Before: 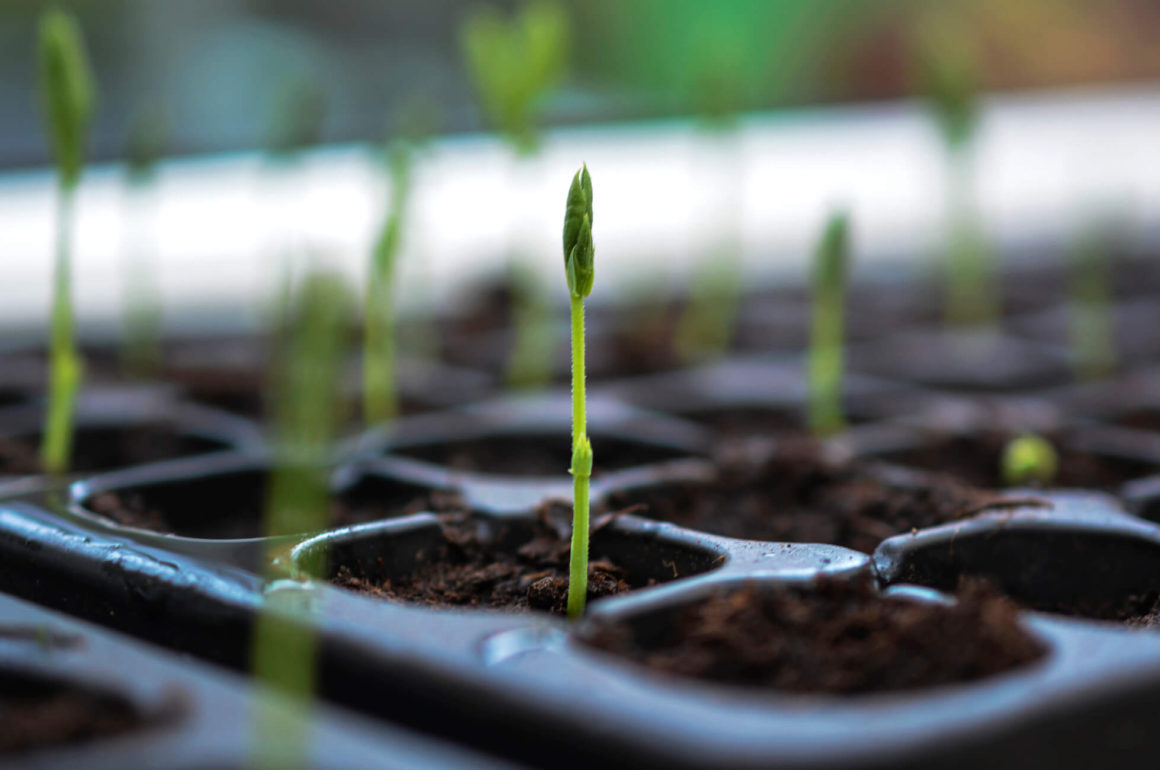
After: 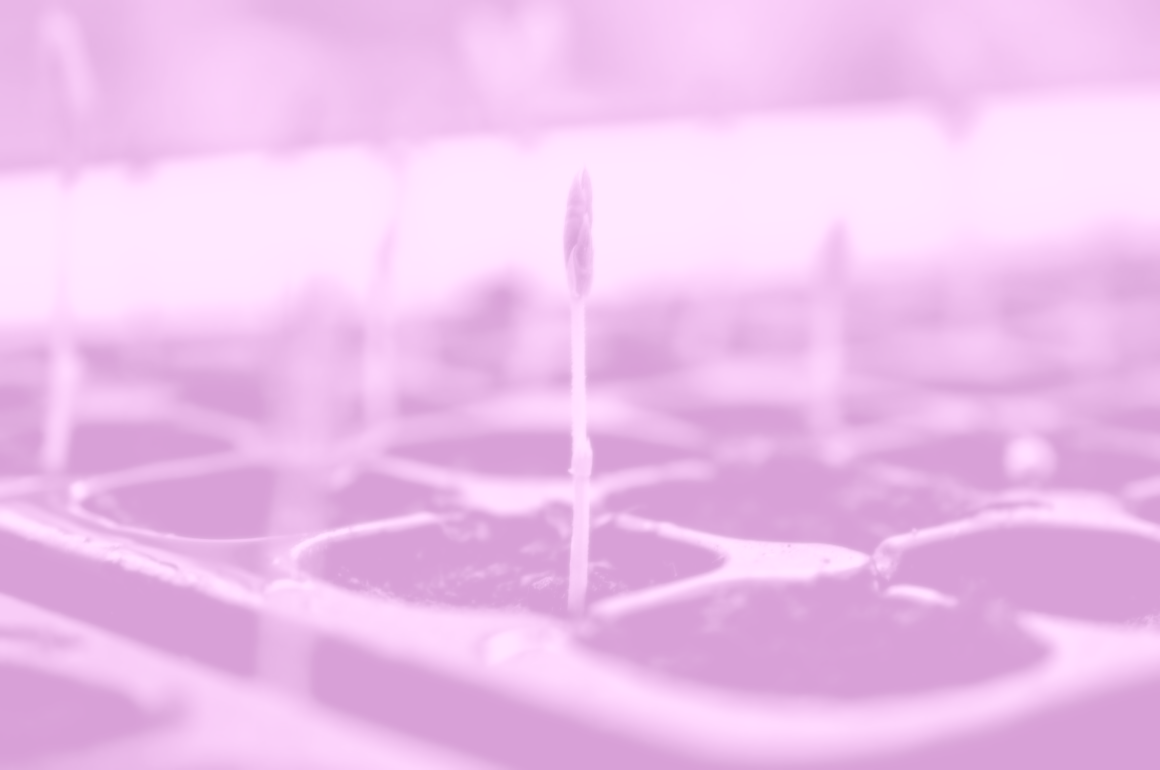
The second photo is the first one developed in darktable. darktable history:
colorize: hue 331.2°, saturation 75%, source mix 30.28%, lightness 70.52%, version 1
filmic rgb: middle gray luminance 30%, black relative exposure -9 EV, white relative exposure 7 EV, threshold 6 EV, target black luminance 0%, hardness 2.94, latitude 2.04%, contrast 0.963, highlights saturation mix 5%, shadows ↔ highlights balance 12.16%, add noise in highlights 0, preserve chrominance no, color science v3 (2019), use custom middle-gray values true, iterations of high-quality reconstruction 0, contrast in highlights soft, enable highlight reconstruction true
soften: size 8.67%, mix 49%
